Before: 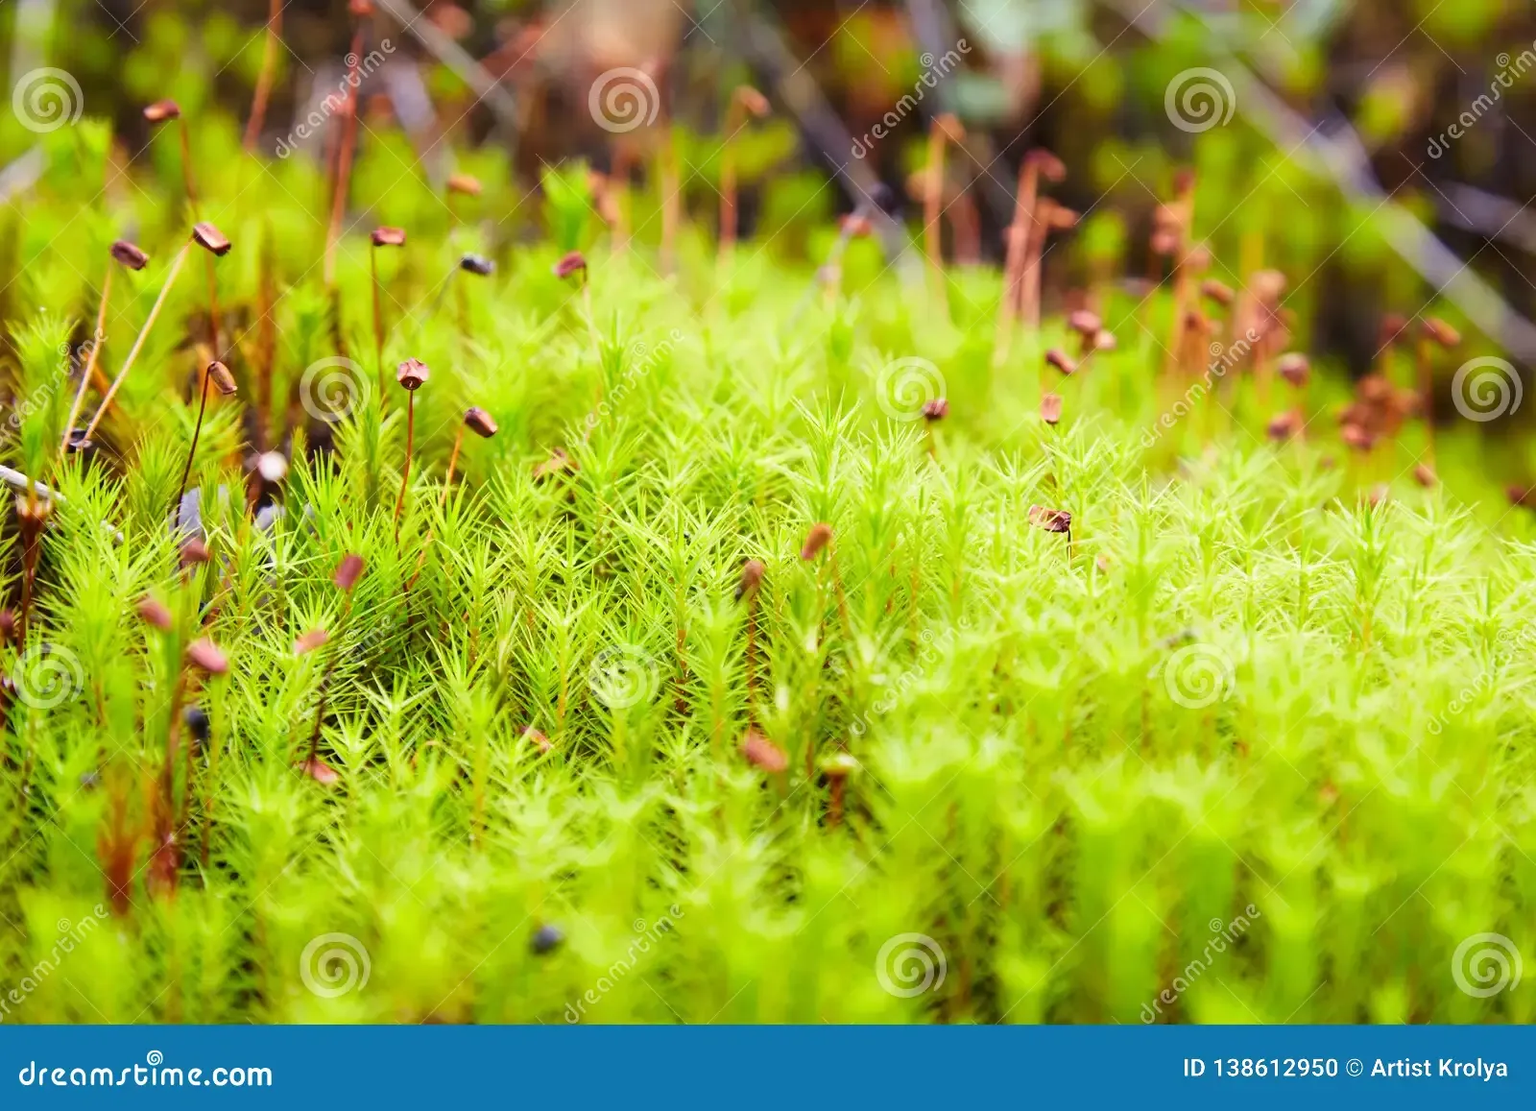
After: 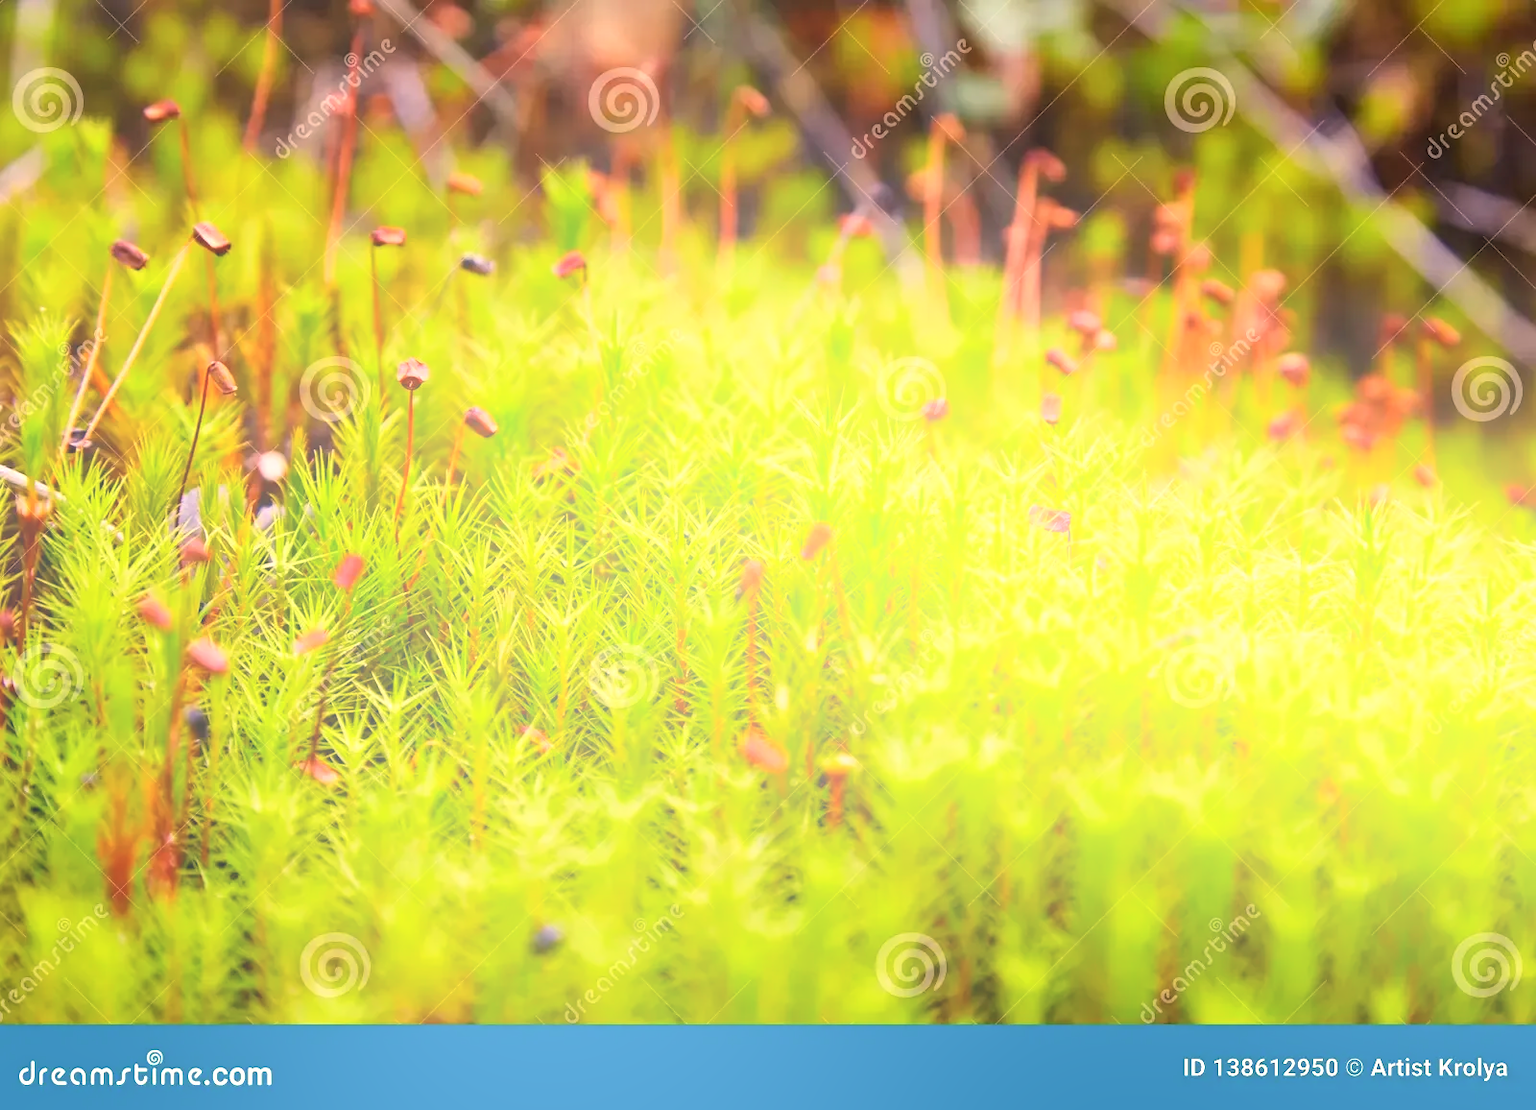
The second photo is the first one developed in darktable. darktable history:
bloom: size 38%, threshold 95%, strength 30%
contrast equalizer: y [[0.5, 0.504, 0.515, 0.527, 0.535, 0.534], [0.5 ×6], [0.491, 0.387, 0.179, 0.068, 0.068, 0.068], [0 ×5, 0.023], [0 ×6]]
white balance: red 1.127, blue 0.943
